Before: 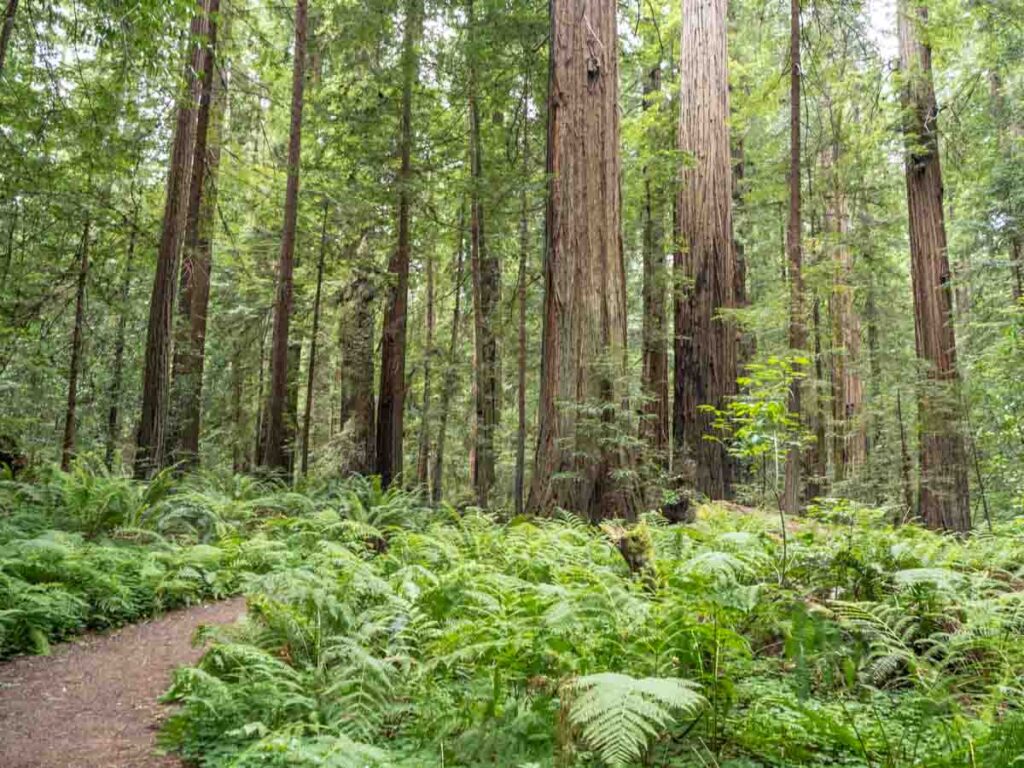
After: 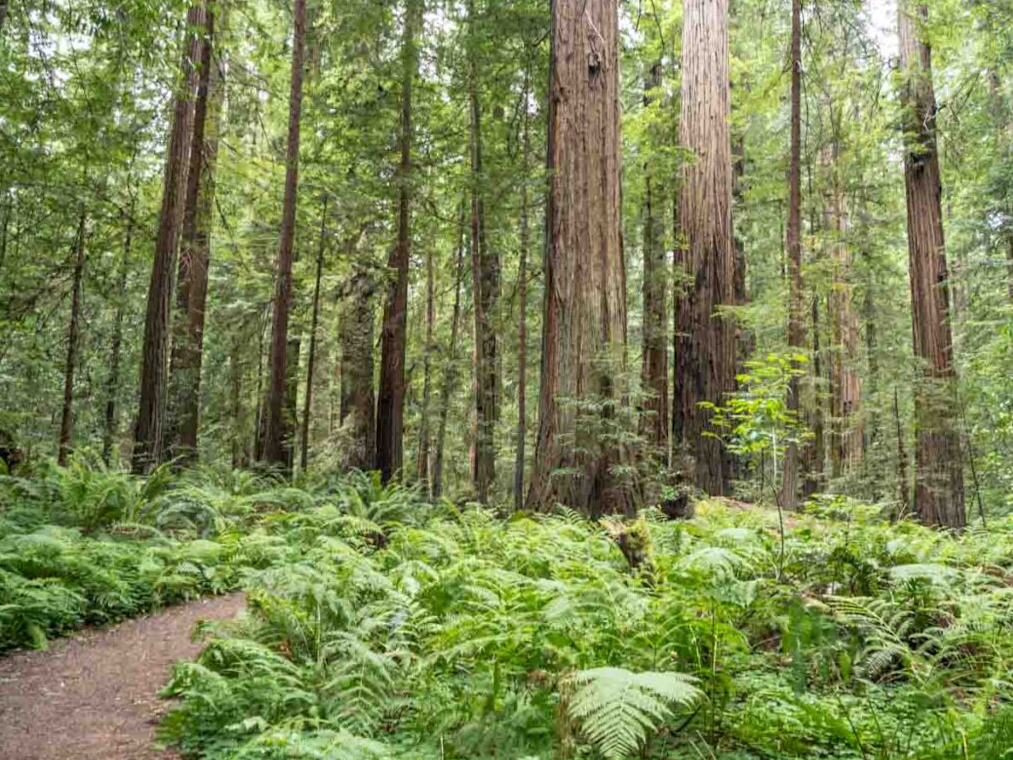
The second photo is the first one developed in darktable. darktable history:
rotate and perspective: rotation 0.174°, lens shift (vertical) 0.013, lens shift (horizontal) 0.019, shear 0.001, automatic cropping original format, crop left 0.007, crop right 0.991, crop top 0.016, crop bottom 0.997
contrast brightness saturation: contrast 0.07
